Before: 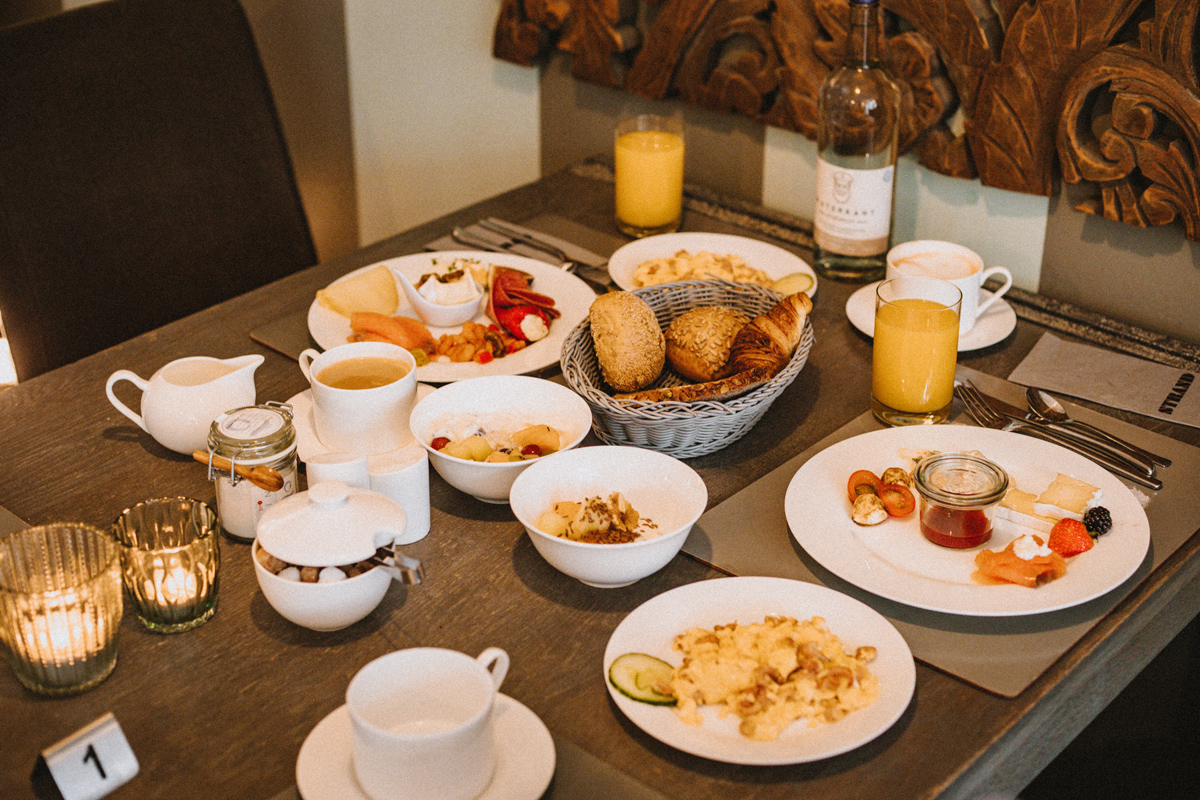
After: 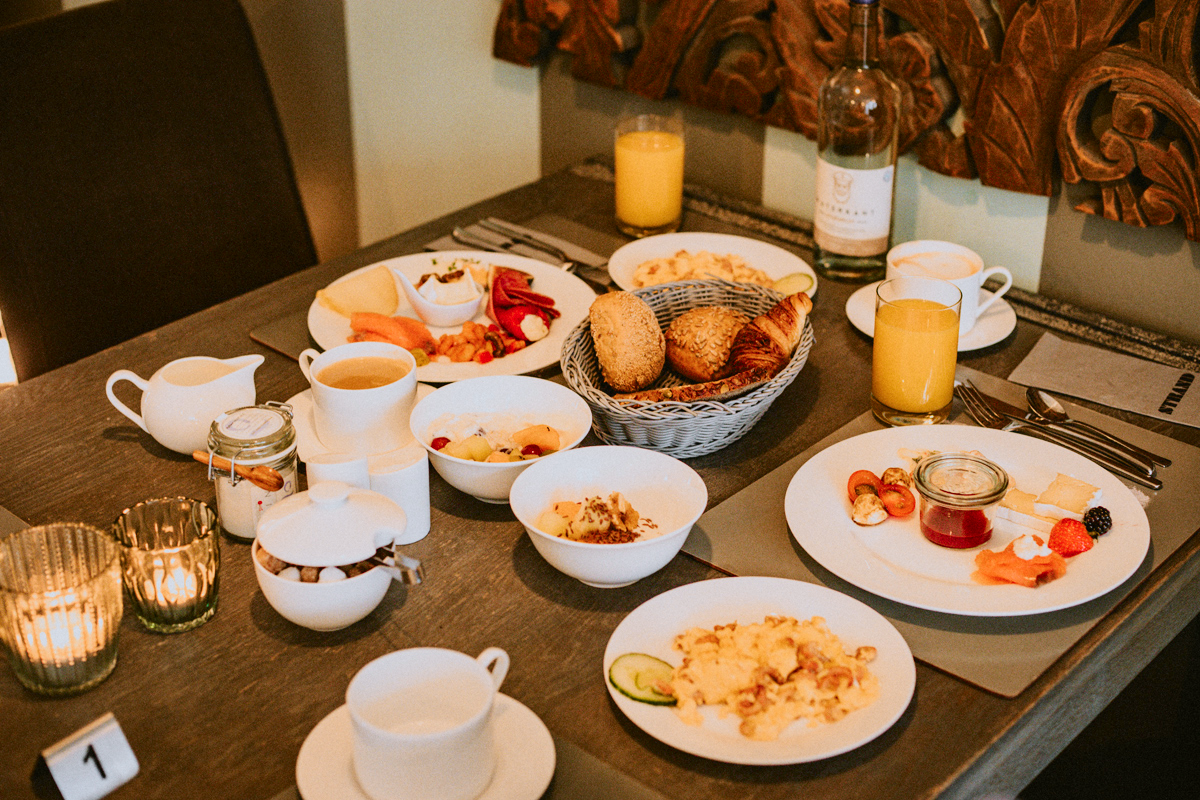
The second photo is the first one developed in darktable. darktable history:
white balance: red 0.98, blue 1.034
tone curve: curves: ch0 [(0, 0) (0.091, 0.066) (0.184, 0.16) (0.491, 0.519) (0.748, 0.765) (1, 0.919)]; ch1 [(0, 0) (0.179, 0.173) (0.322, 0.32) (0.424, 0.424) (0.502, 0.5) (0.56, 0.575) (0.631, 0.675) (0.777, 0.806) (1, 1)]; ch2 [(0, 0) (0.434, 0.447) (0.497, 0.498) (0.539, 0.566) (0.676, 0.691) (1, 1)], color space Lab, independent channels, preserve colors none
